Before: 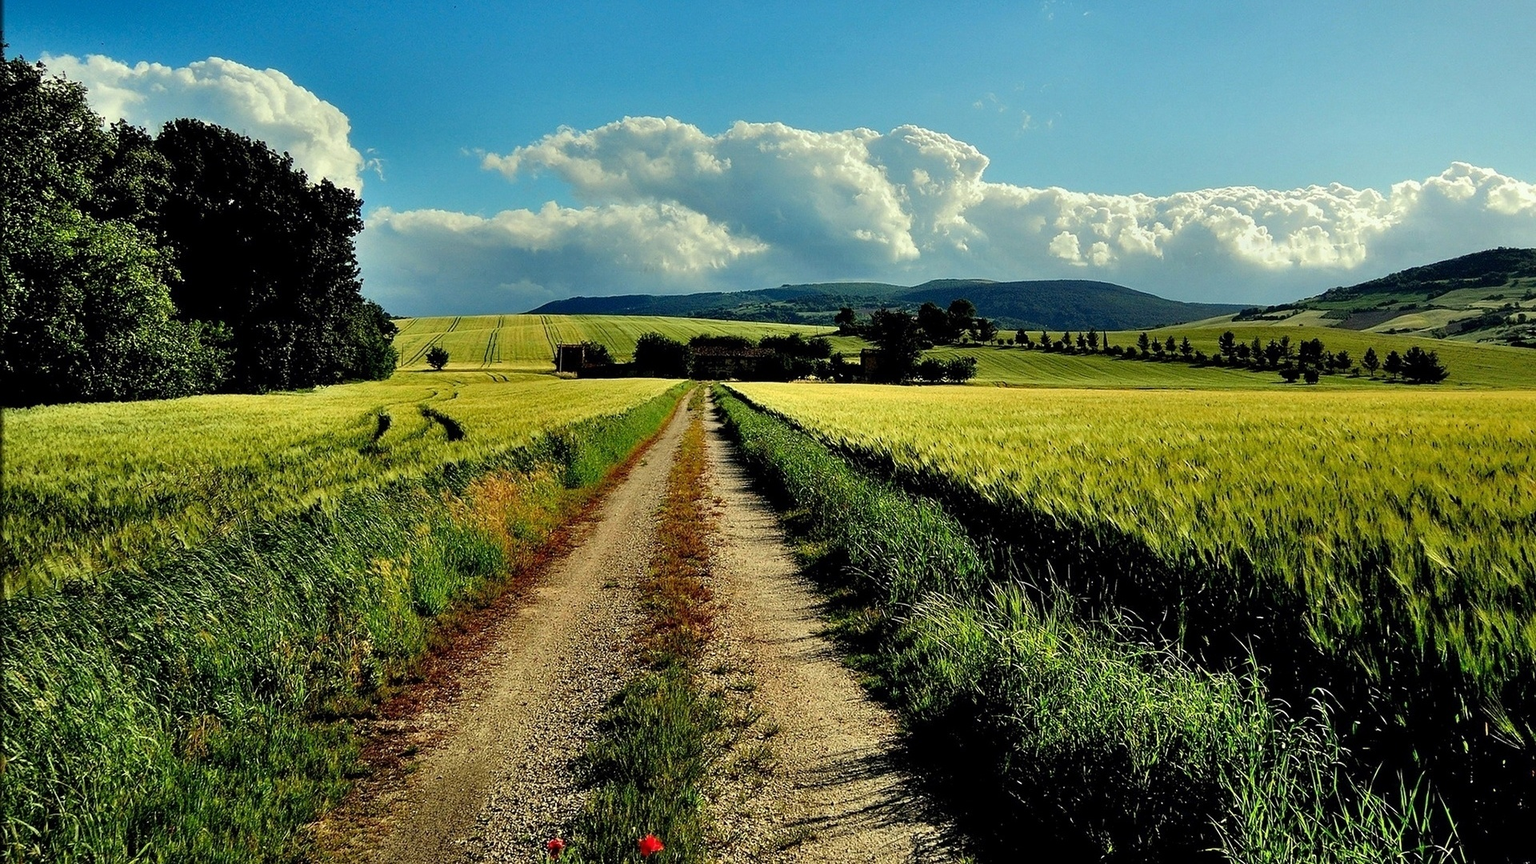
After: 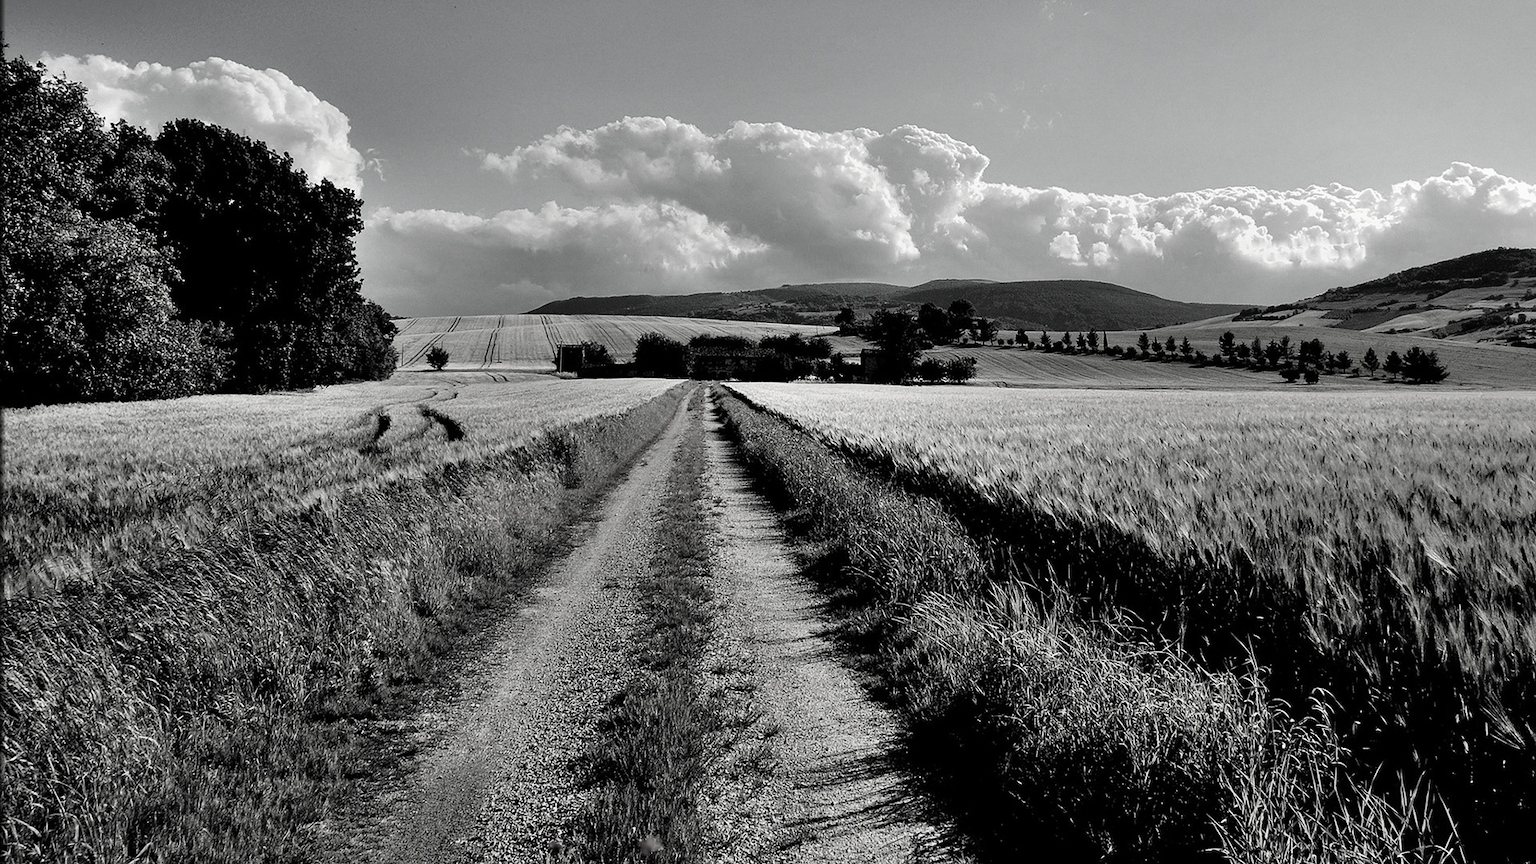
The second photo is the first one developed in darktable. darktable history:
contrast brightness saturation: saturation -0.984
